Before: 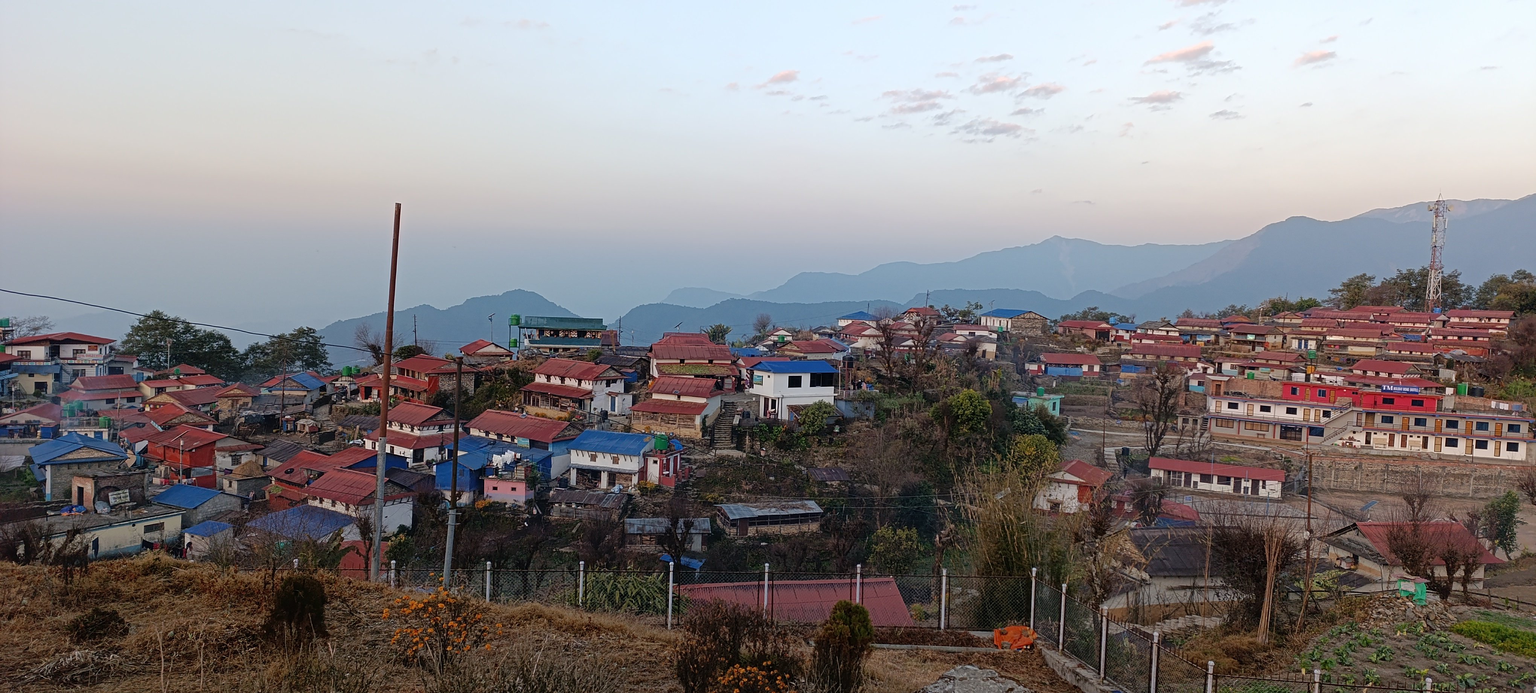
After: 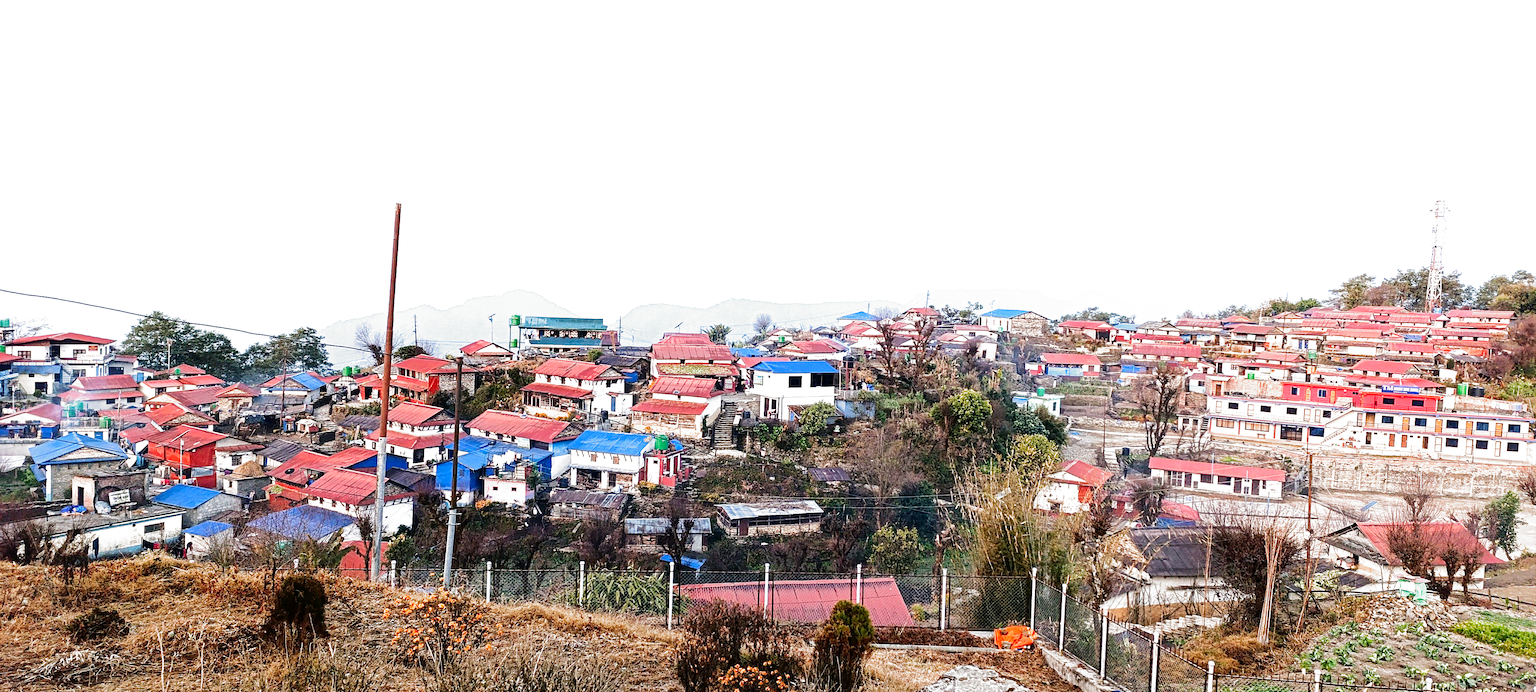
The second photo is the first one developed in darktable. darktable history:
filmic rgb: black relative exposure -8.2 EV, white relative exposure 2.2 EV, threshold 3 EV, hardness 7.11, latitude 75%, contrast 1.325, highlights saturation mix -2%, shadows ↔ highlights balance 30%, preserve chrominance no, color science v5 (2021), contrast in shadows safe, contrast in highlights safe, enable highlight reconstruction true
exposure: exposure 2.04 EV, compensate highlight preservation false
